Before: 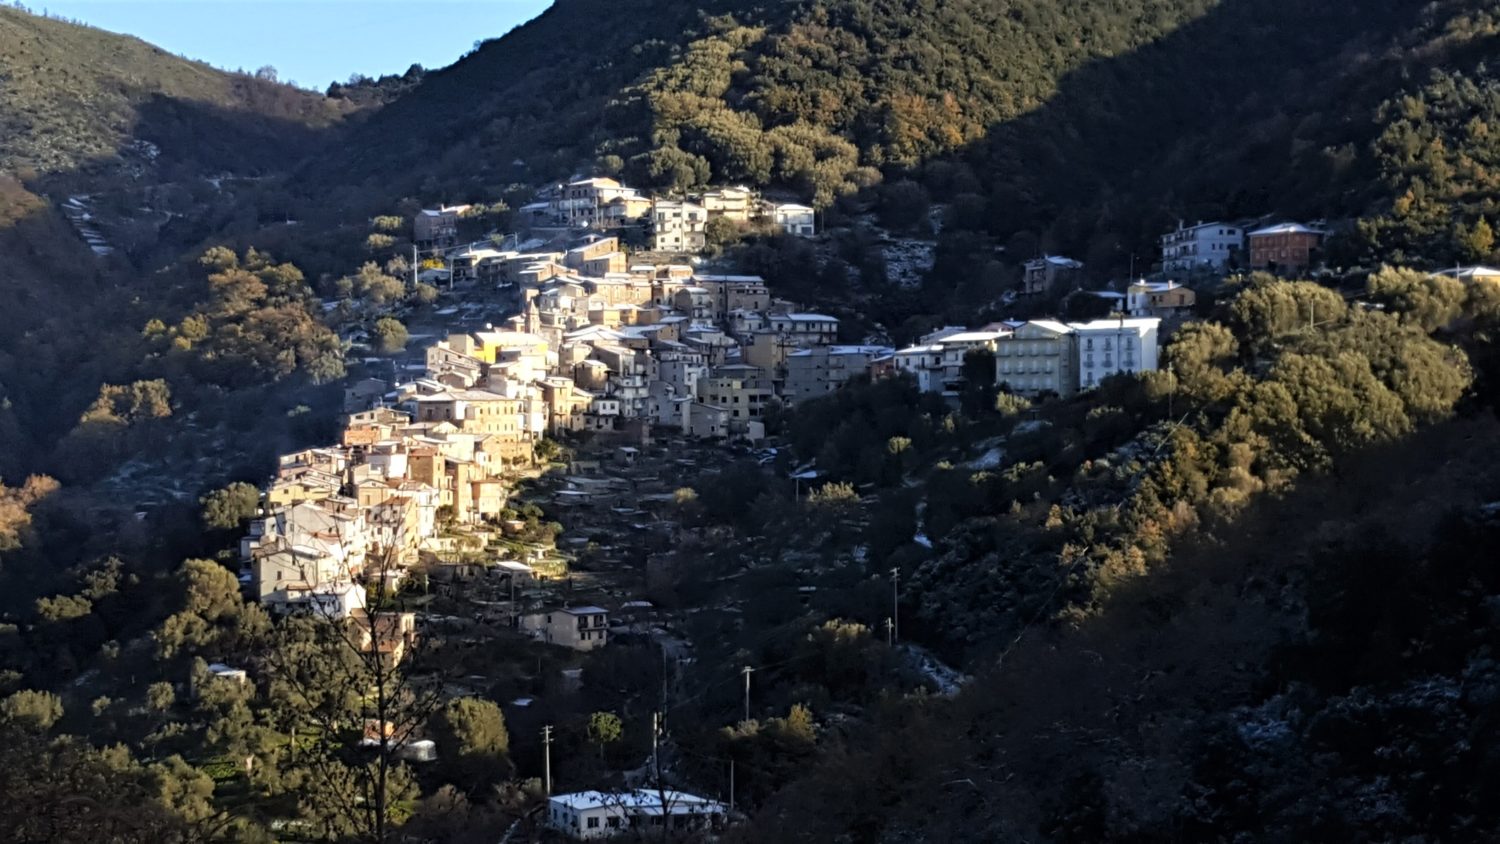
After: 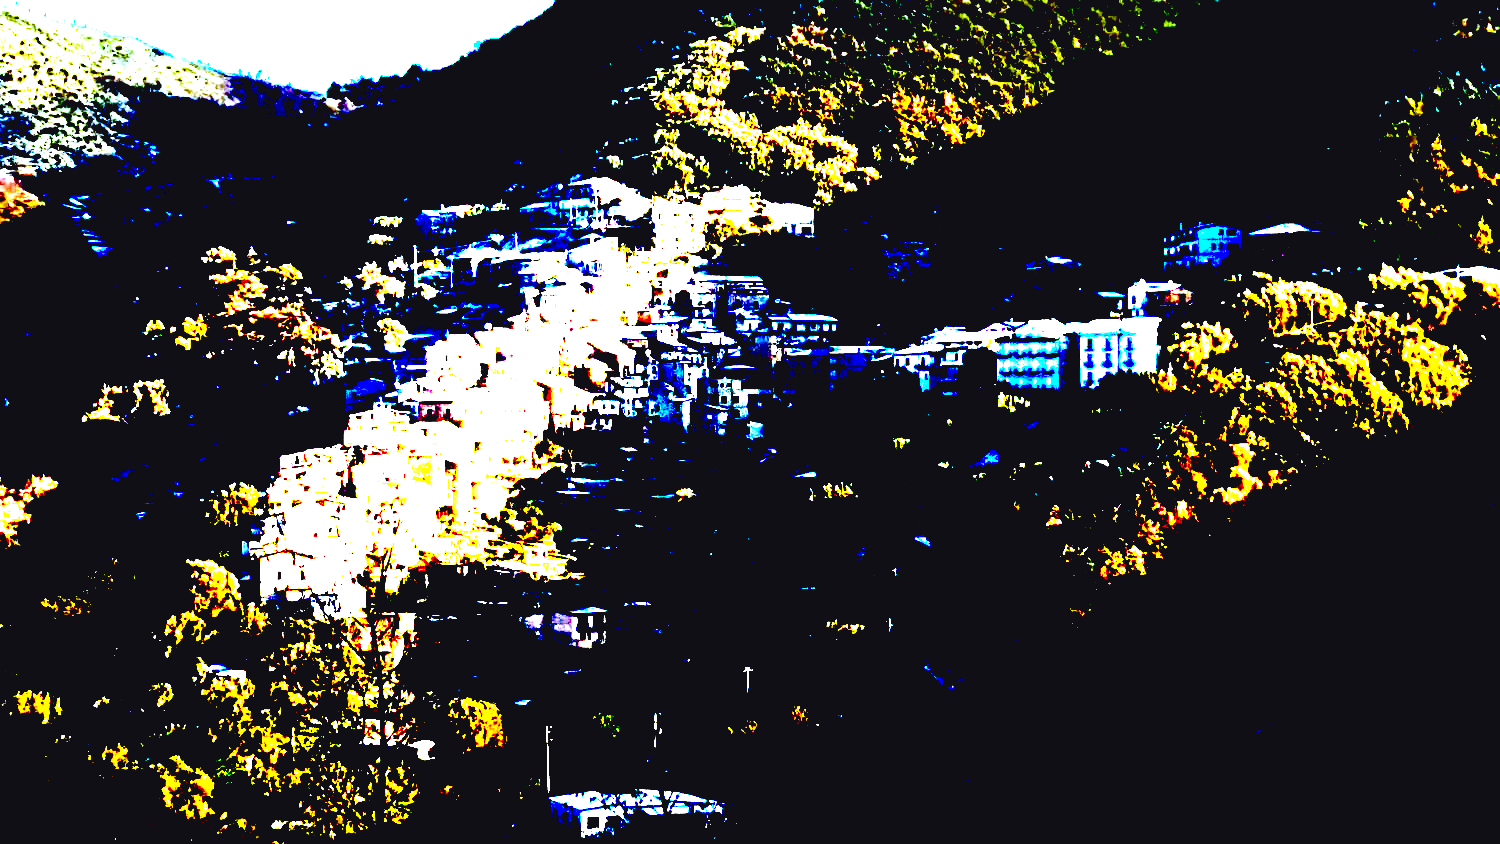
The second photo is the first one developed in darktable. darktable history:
exposure: black level correction 0.1, exposure 3 EV, compensate highlight preservation false
contrast brightness saturation: contrast 0.1, brightness -0.26, saturation 0.14
color balance rgb: shadows lift › chroma 3%, shadows lift › hue 280.8°, power › hue 330°, highlights gain › chroma 3%, highlights gain › hue 75.6°, global offset › luminance 2%, perceptual saturation grading › global saturation 20%, perceptual saturation grading › highlights -25%, perceptual saturation grading › shadows 50%, global vibrance 20.33%
graduated density: density 2.02 EV, hardness 44%, rotation 0.374°, offset 8.21, hue 208.8°, saturation 97%
